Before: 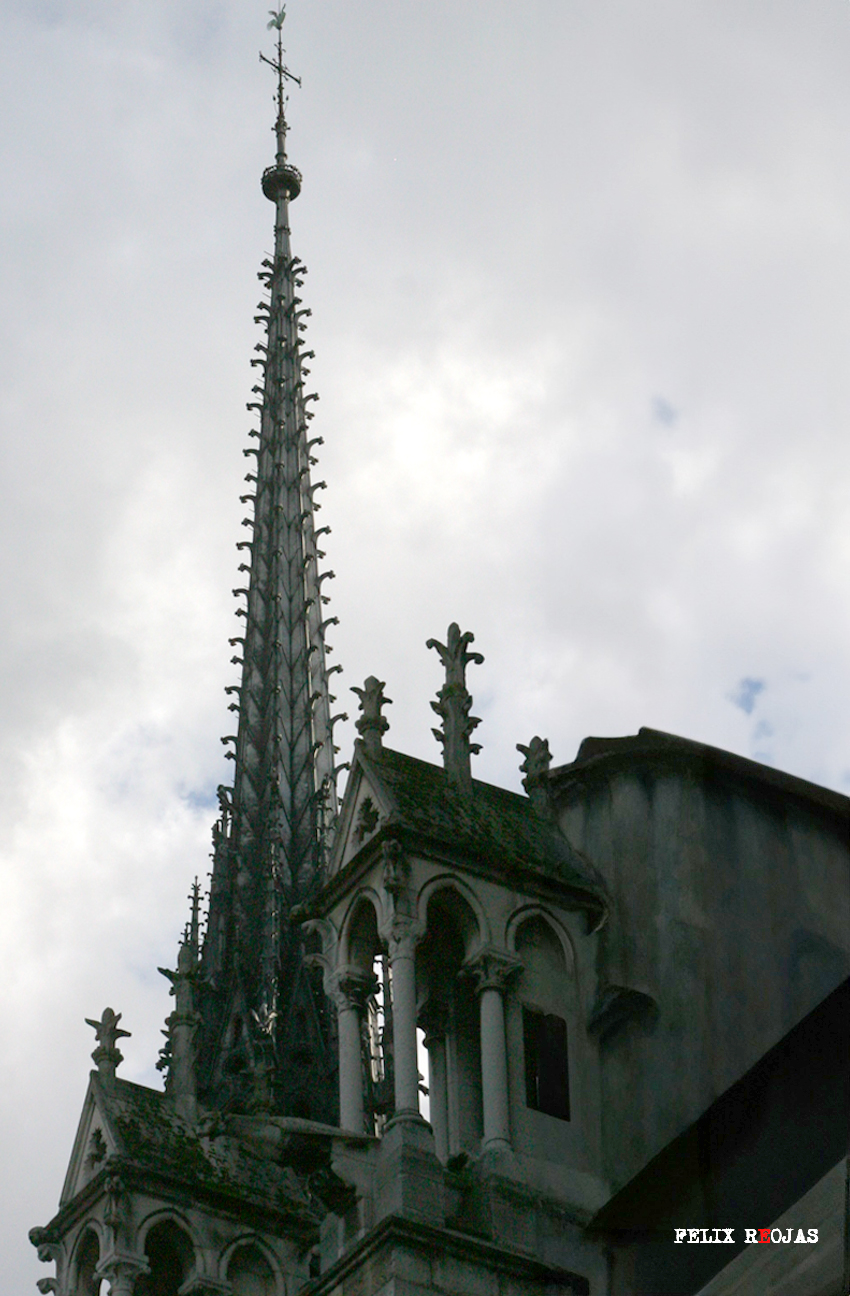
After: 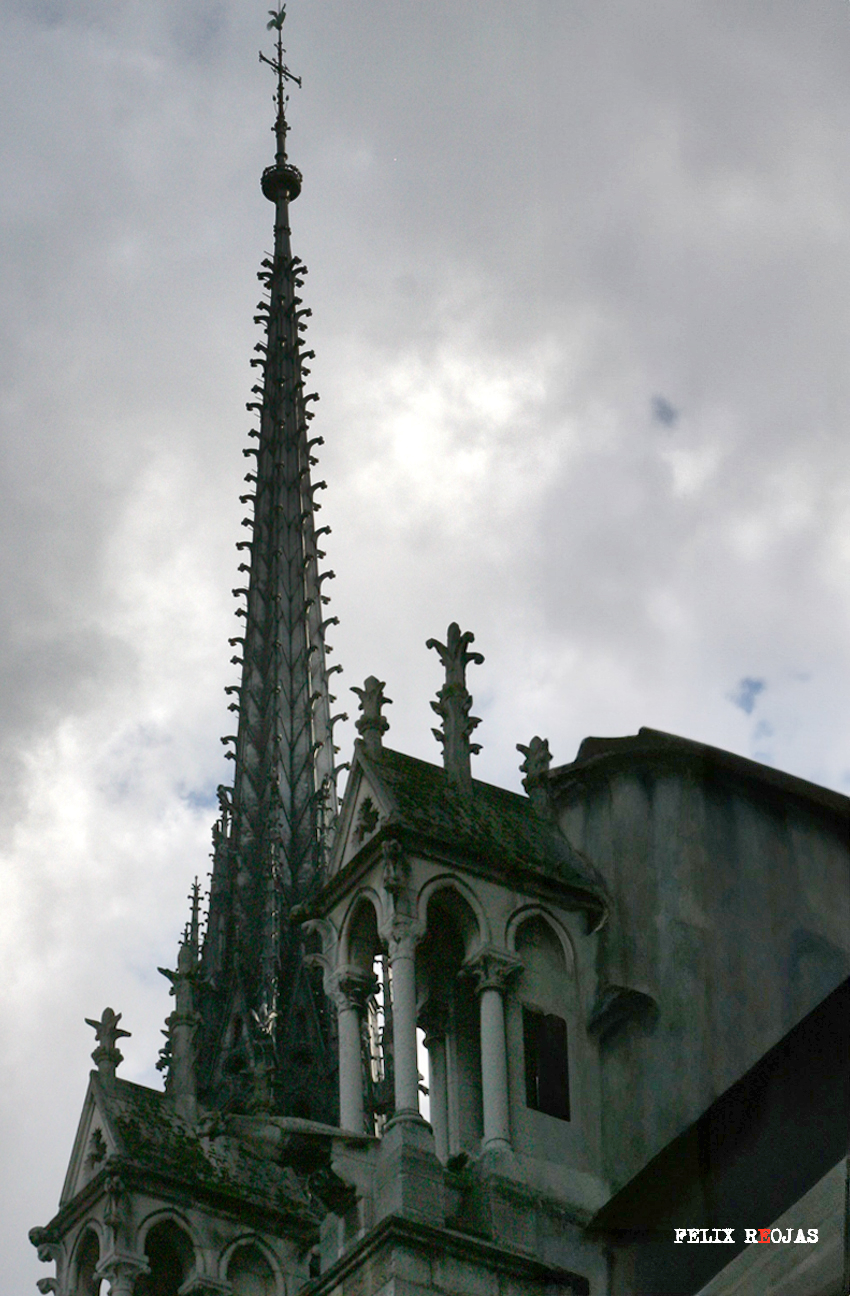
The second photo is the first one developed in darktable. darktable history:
shadows and highlights: radius 117.71, shadows 42.01, highlights -62.26, soften with gaussian
